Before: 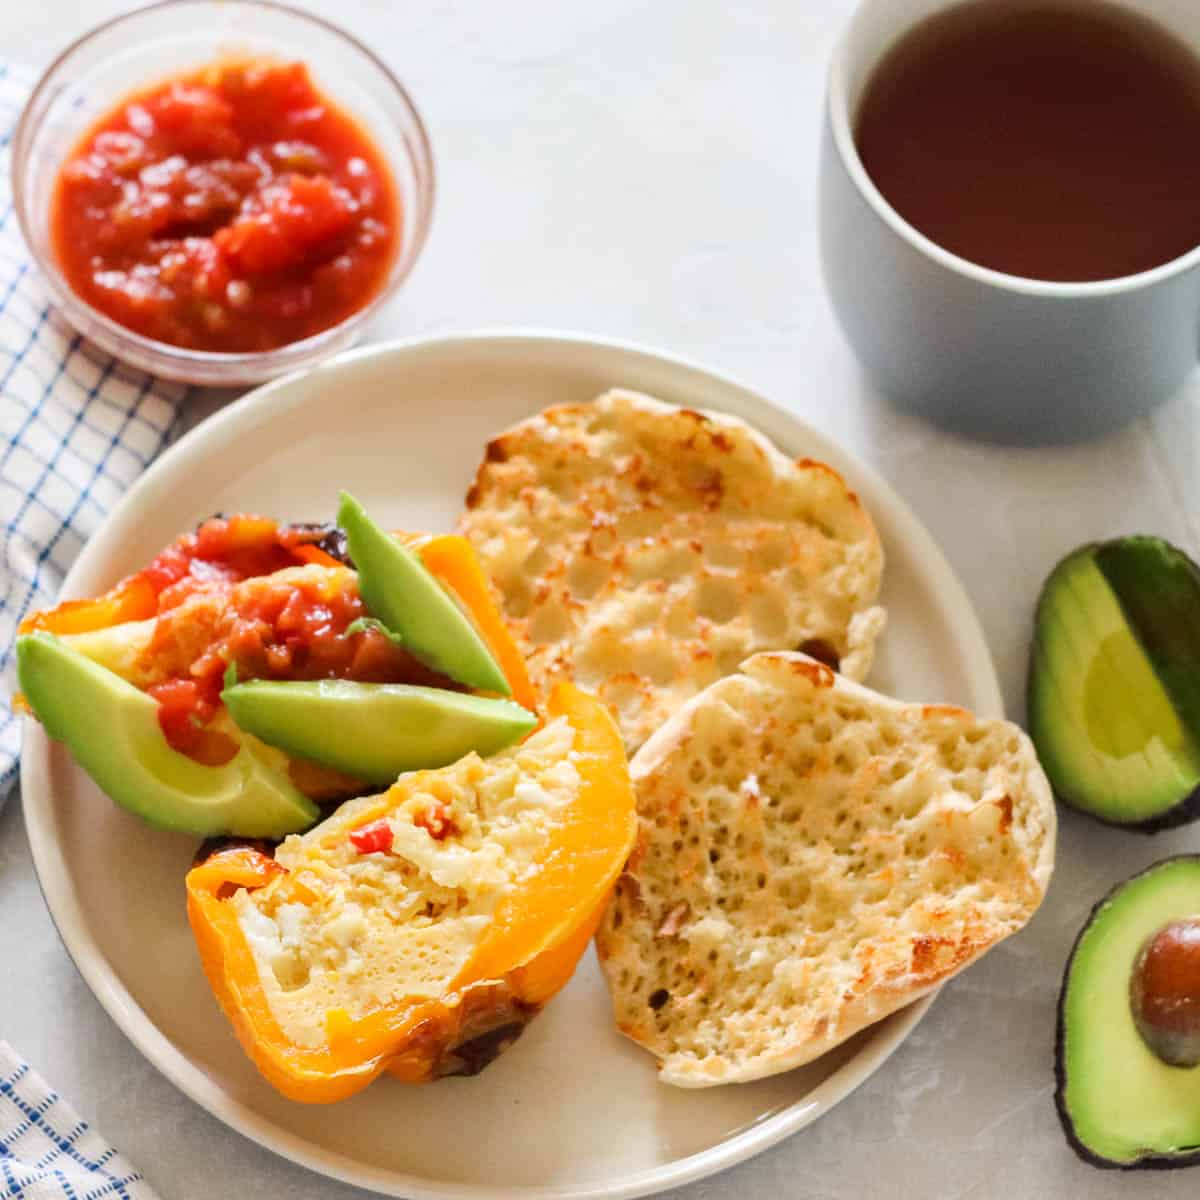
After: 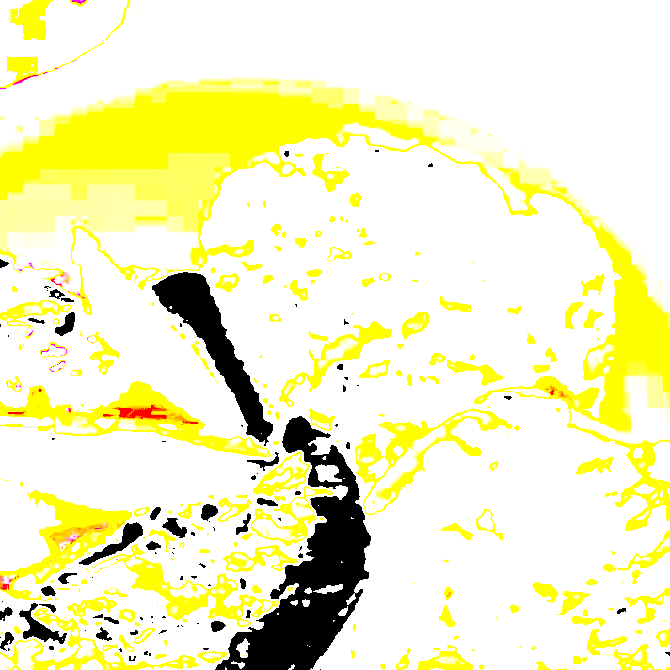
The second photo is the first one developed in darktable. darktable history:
local contrast: detail 70%
crop and rotate: left 22.13%, top 22.054%, right 22.026%, bottom 22.102%
exposure: exposure 8 EV, compensate highlight preservation false
color zones: curves: ch0 [(0, 0.48) (0.209, 0.398) (0.305, 0.332) (0.429, 0.493) (0.571, 0.5) (0.714, 0.5) (0.857, 0.5) (1, 0.48)]; ch1 [(0, 0.633) (0.143, 0.586) (0.286, 0.489) (0.429, 0.448) (0.571, 0.31) (0.714, 0.335) (0.857, 0.492) (1, 0.633)]; ch2 [(0, 0.448) (0.143, 0.498) (0.286, 0.5) (0.429, 0.5) (0.571, 0.5) (0.714, 0.5) (0.857, 0.5) (1, 0.448)]
tone curve: curves: ch0 [(0, 0) (0.105, 0.068) (0.195, 0.162) (0.283, 0.283) (0.384, 0.404) (0.485, 0.531) (0.638, 0.681) (0.795, 0.879) (1, 0.977)]; ch1 [(0, 0) (0.161, 0.092) (0.35, 0.33) (0.379, 0.401) (0.456, 0.469) (0.504, 0.5) (0.512, 0.514) (0.58, 0.597) (0.635, 0.646) (1, 1)]; ch2 [(0, 0) (0.371, 0.362) (0.437, 0.437) (0.5, 0.5) (0.53, 0.523) (0.56, 0.58) (0.622, 0.606) (1, 1)], color space Lab, independent channels, preserve colors none
